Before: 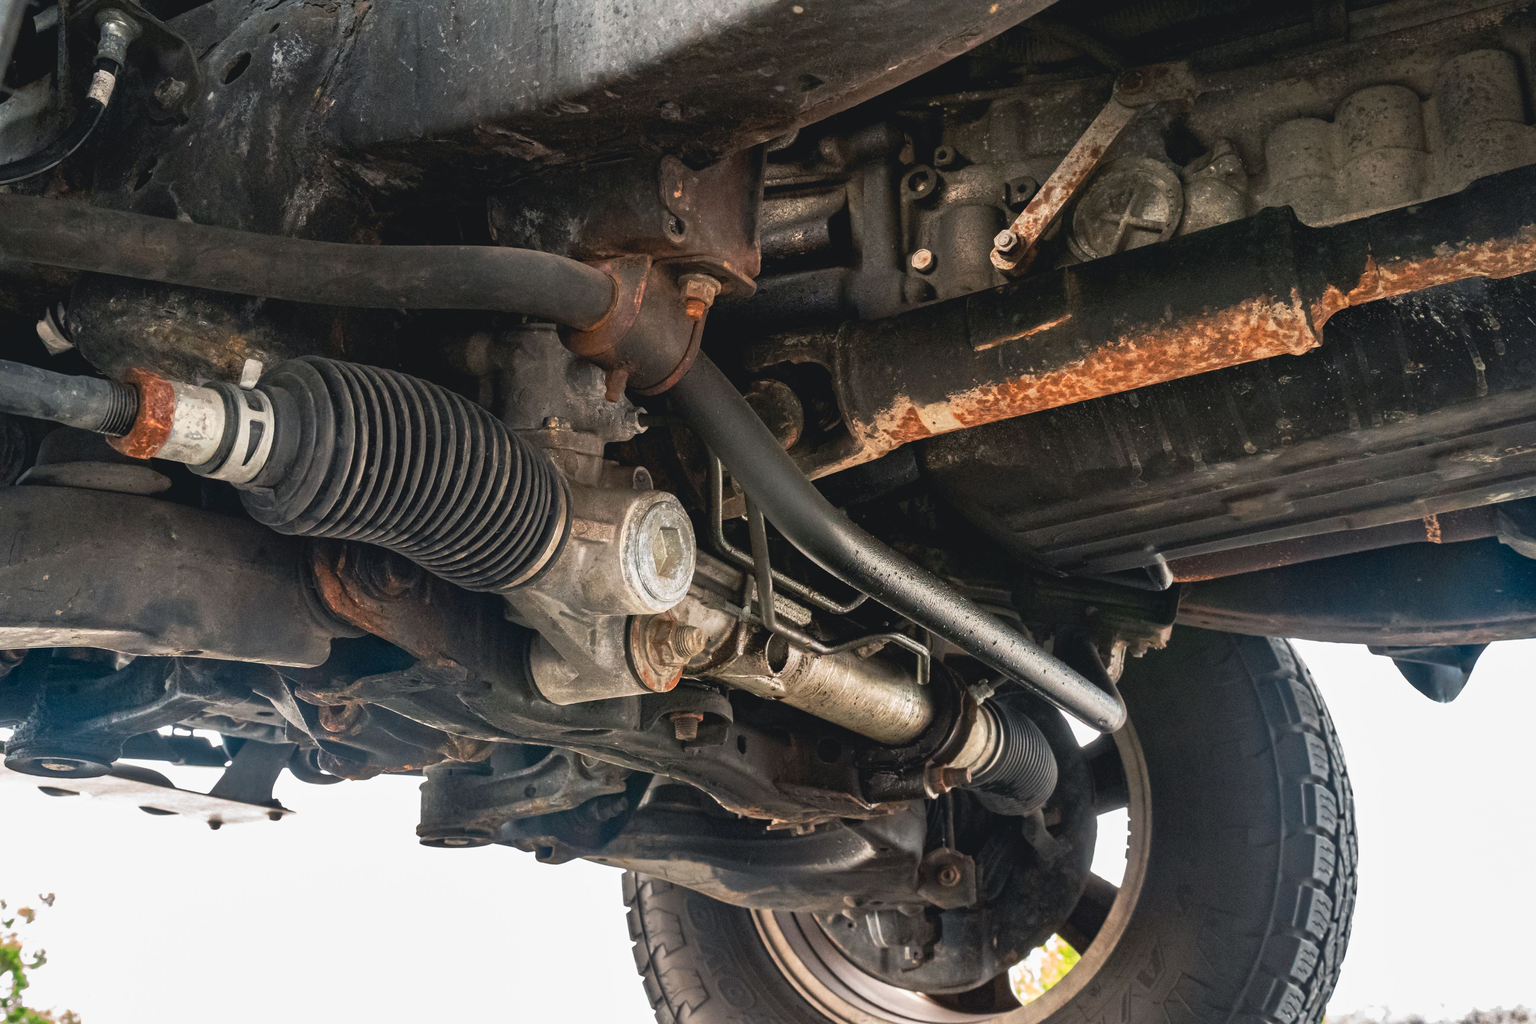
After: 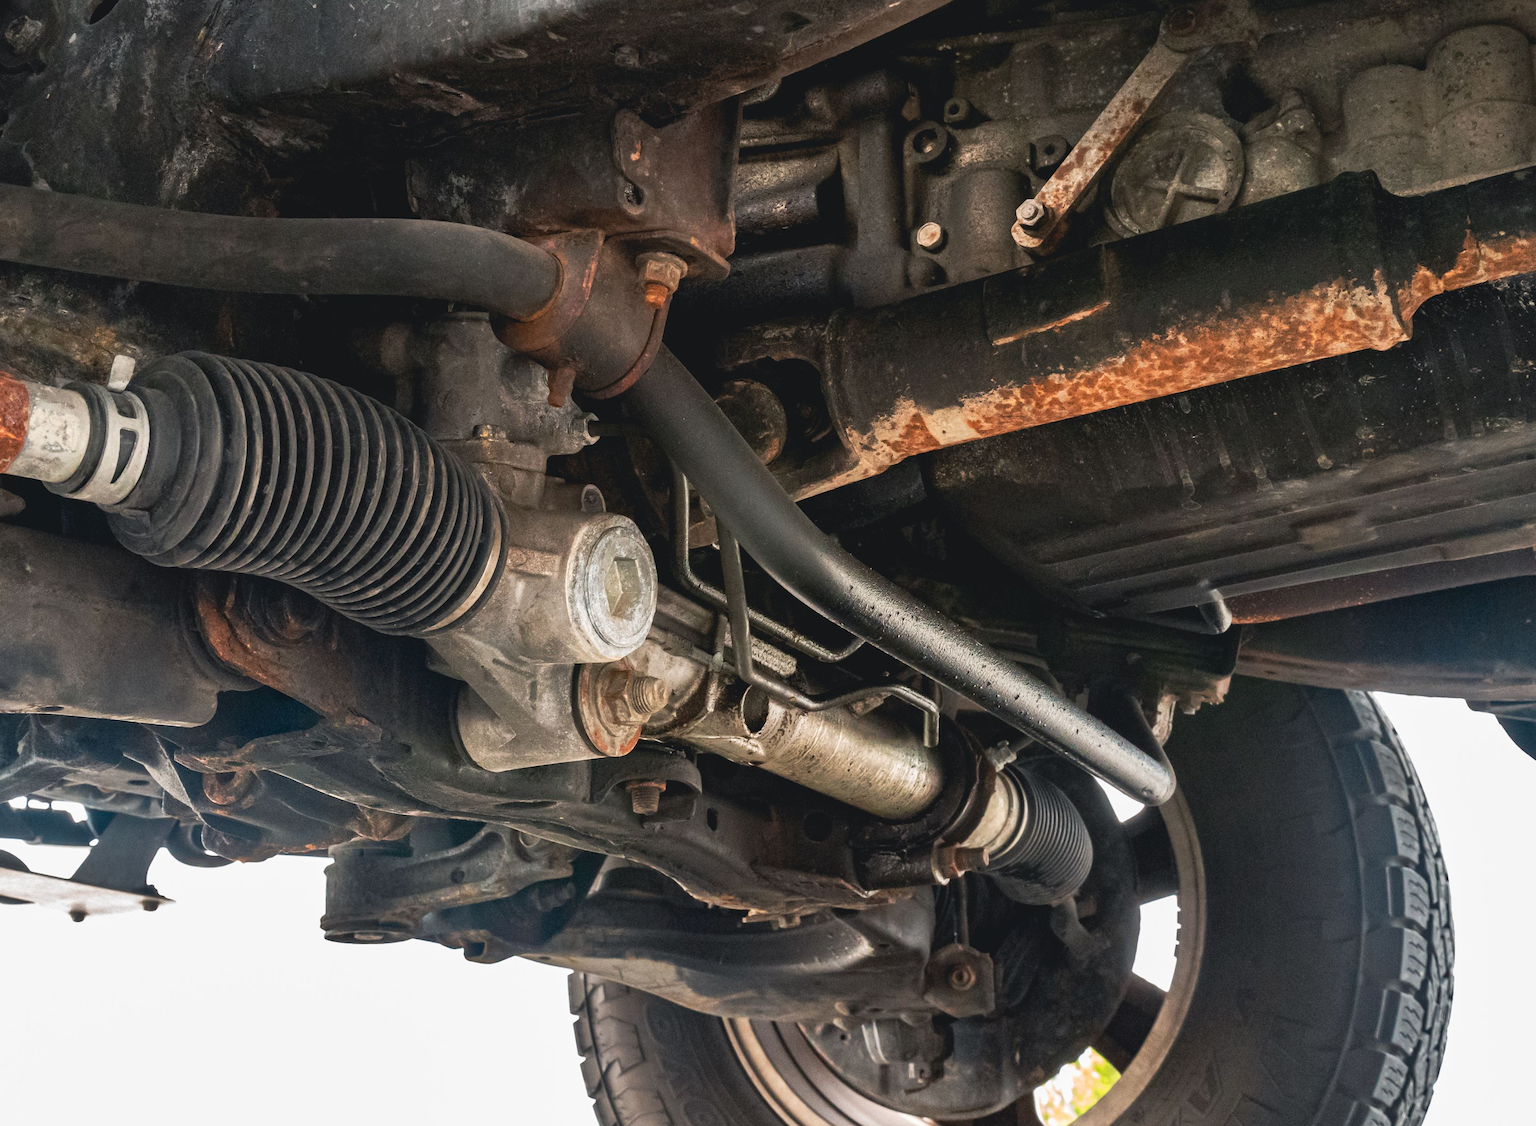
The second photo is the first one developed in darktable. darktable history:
crop: left 9.822%, top 6.332%, right 7.129%, bottom 2.363%
